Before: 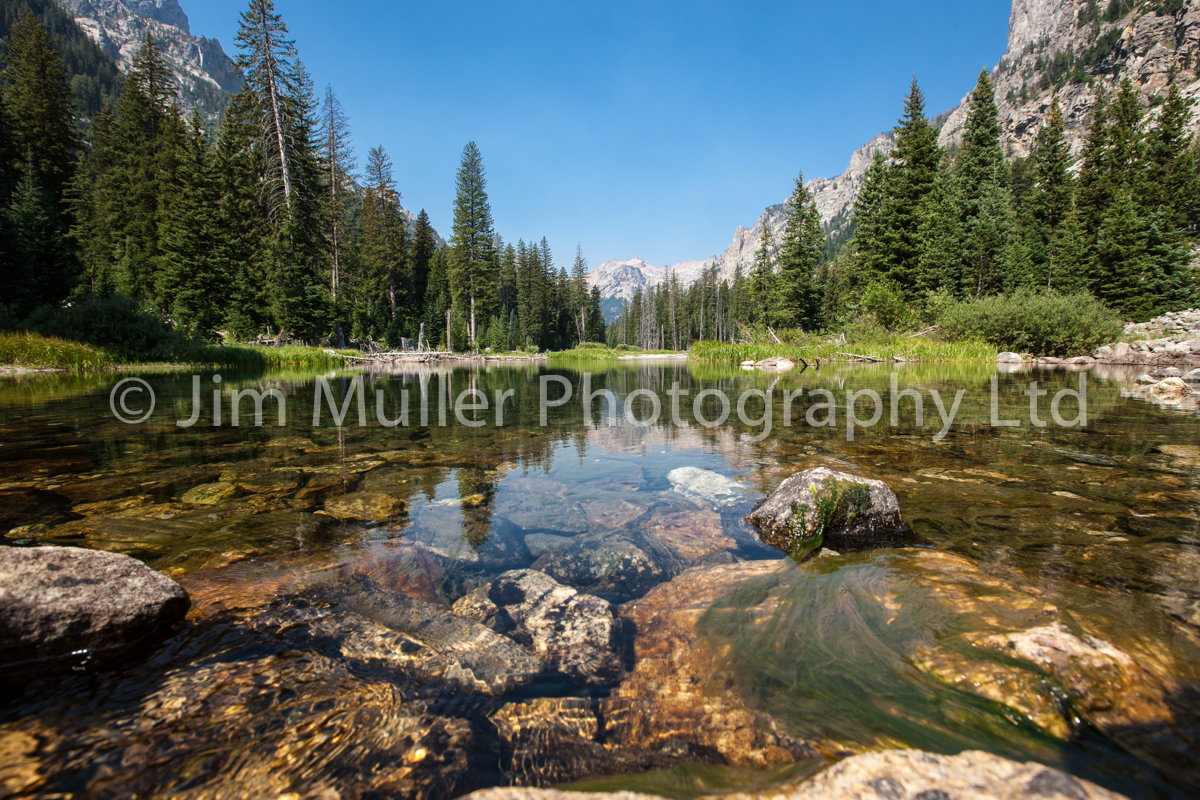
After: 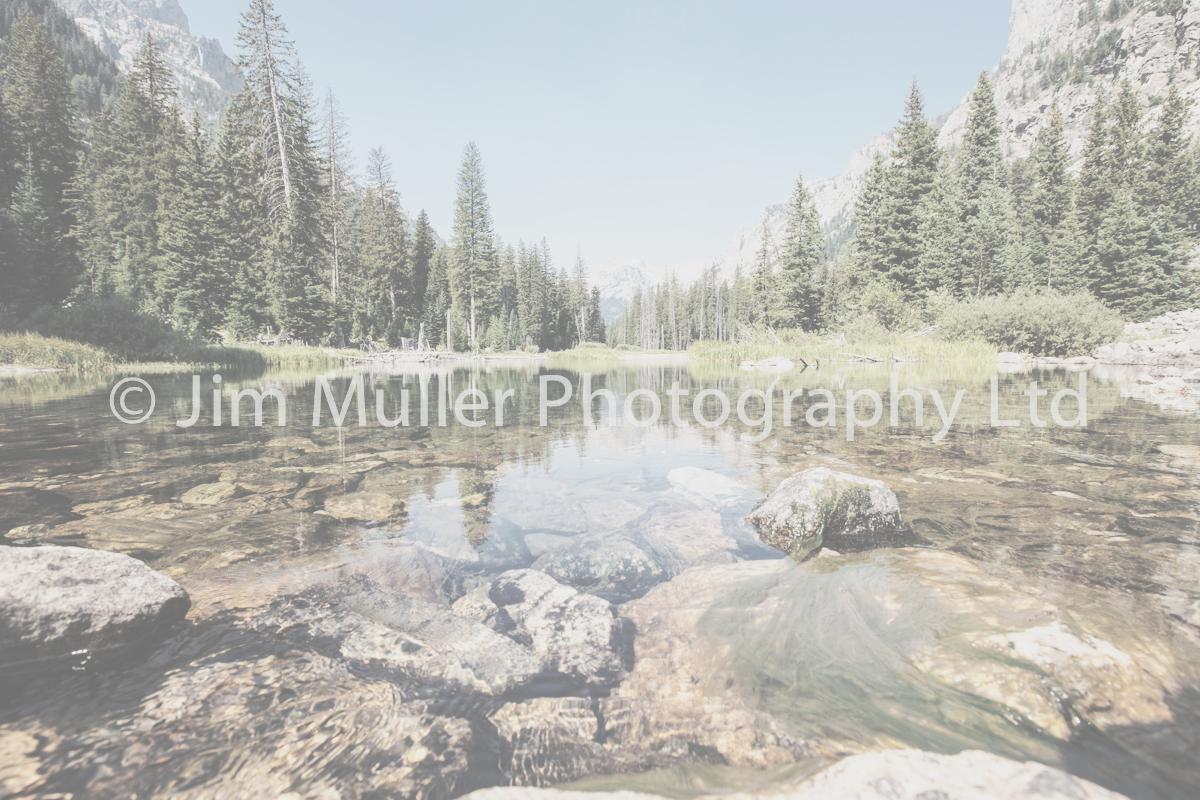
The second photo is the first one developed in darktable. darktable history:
contrast brightness saturation: contrast -0.313, brightness 0.745, saturation -0.779
base curve: curves: ch0 [(0, 0) (0.032, 0.037) (0.105, 0.228) (0.435, 0.76) (0.856, 0.983) (1, 1)], preserve colors none
